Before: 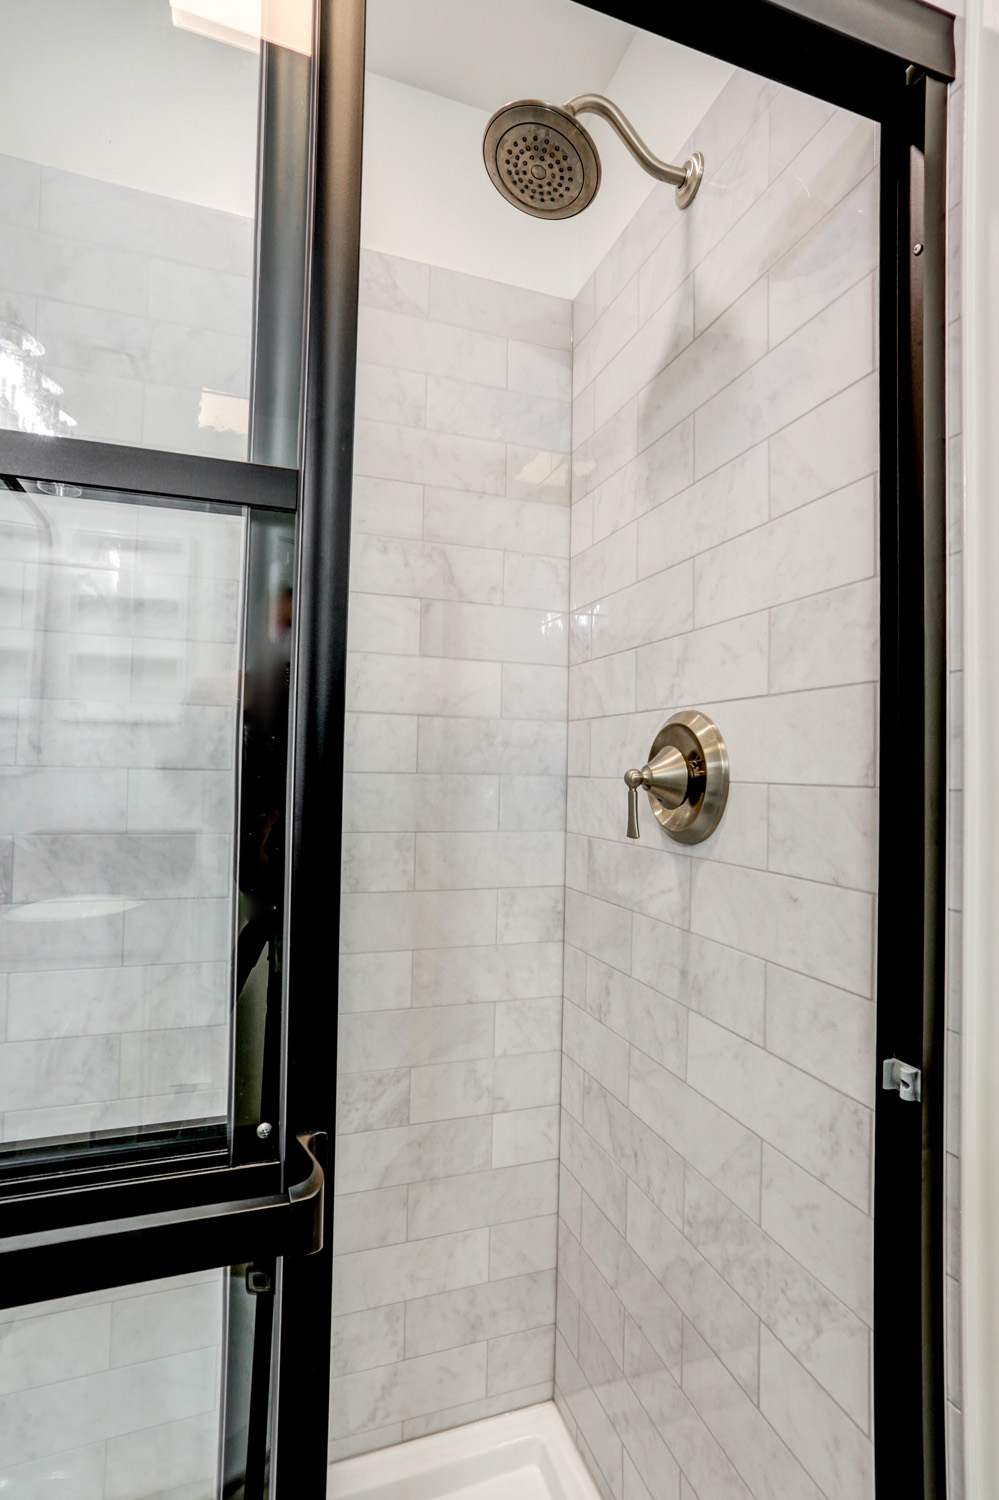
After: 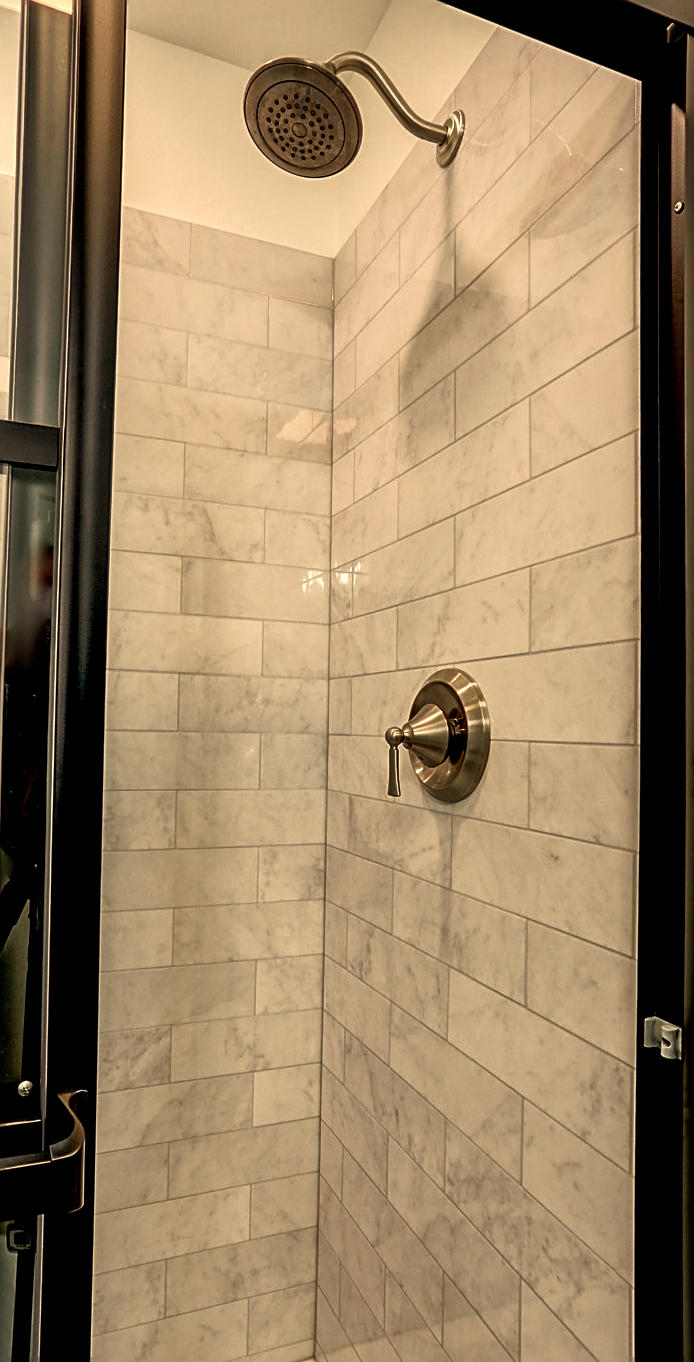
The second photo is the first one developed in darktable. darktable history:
sharpen: on, module defaults
local contrast: mode bilateral grid, contrast 20, coarseness 50, detail 120%, midtone range 0.2
crop and rotate: left 24.034%, top 2.838%, right 6.406%, bottom 6.299%
white balance: red 1.123, blue 0.83
velvia: on, module defaults
exposure: black level correction 0.004, exposure 0.014 EV, compensate highlight preservation false
rgb curve: curves: ch0 [(0, 0) (0.415, 0.237) (1, 1)]
